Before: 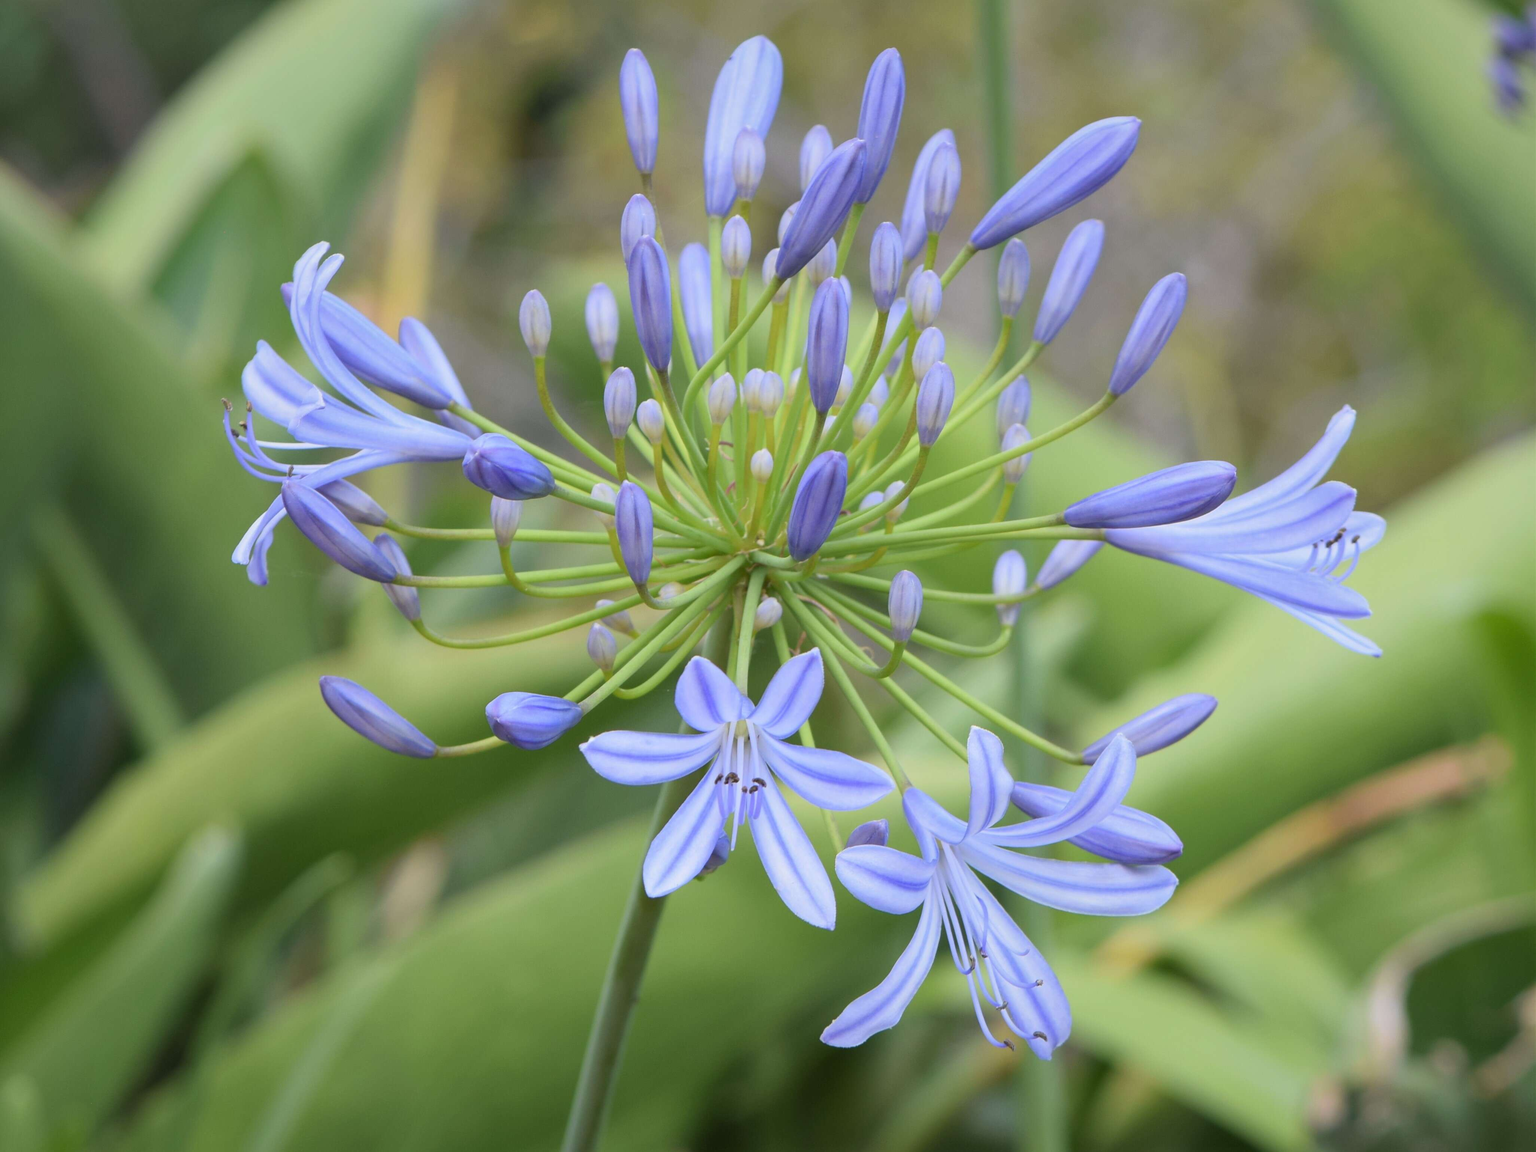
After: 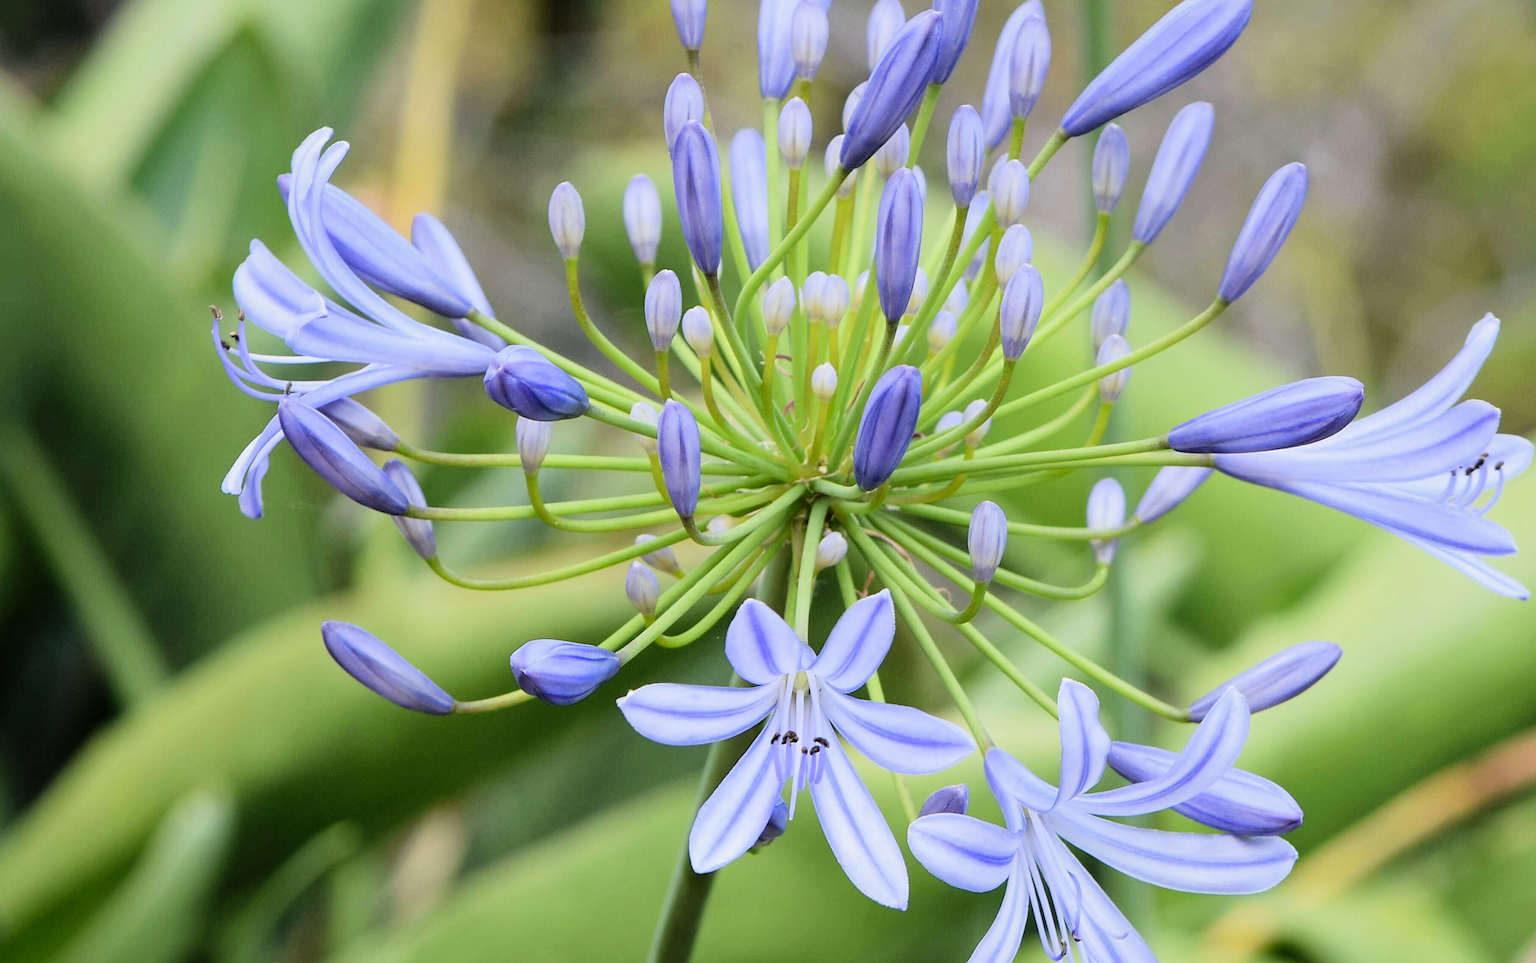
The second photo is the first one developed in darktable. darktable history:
exposure: compensate highlight preservation false
tone curve: curves: ch0 [(0, 0) (0.003, 0.002) (0.011, 0.006) (0.025, 0.014) (0.044, 0.025) (0.069, 0.039) (0.1, 0.056) (0.136, 0.086) (0.177, 0.129) (0.224, 0.183) (0.277, 0.247) (0.335, 0.318) (0.399, 0.395) (0.468, 0.48) (0.543, 0.571) (0.623, 0.668) (0.709, 0.773) (0.801, 0.873) (0.898, 0.978) (1, 1)], preserve colors none
sharpen: on, module defaults
vibrance: vibrance 0%
filmic rgb: black relative exposure -5 EV, hardness 2.88, contrast 1.3, highlights saturation mix -30%
crop and rotate: left 2.425%, top 11.305%, right 9.6%, bottom 15.08%
